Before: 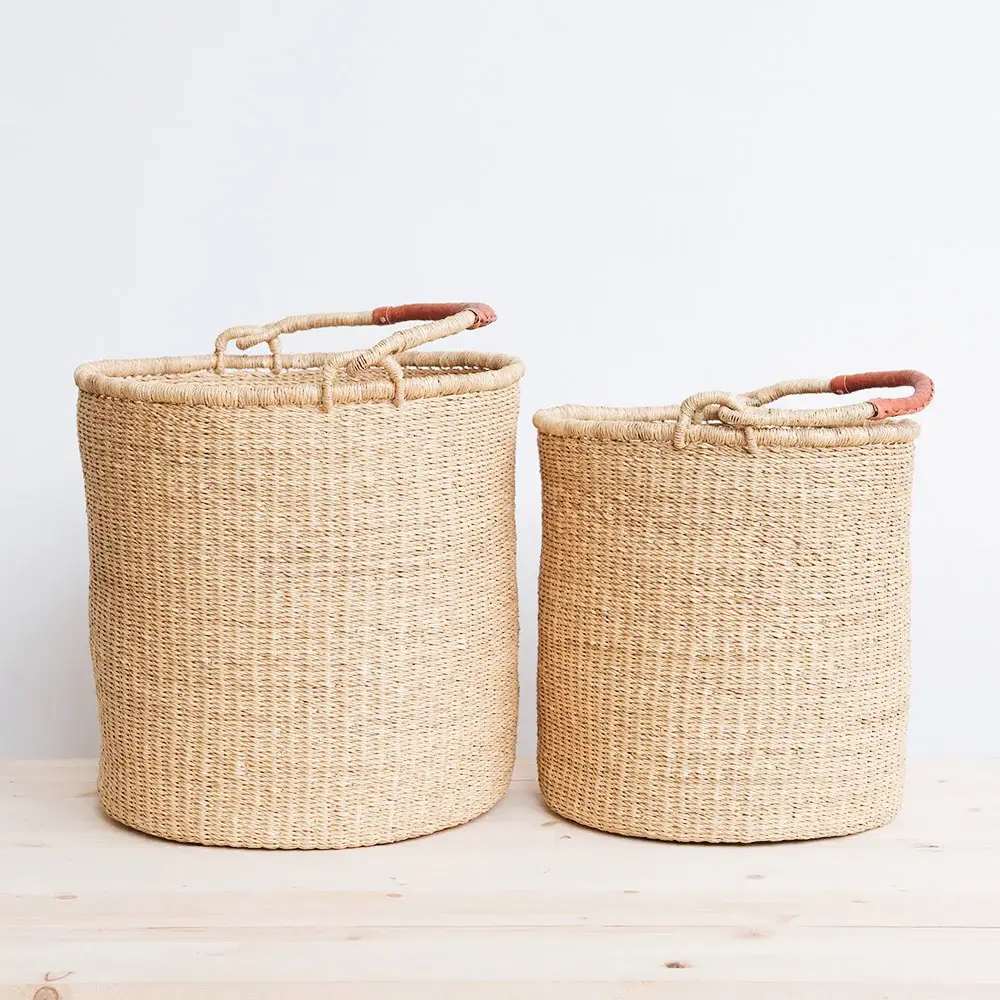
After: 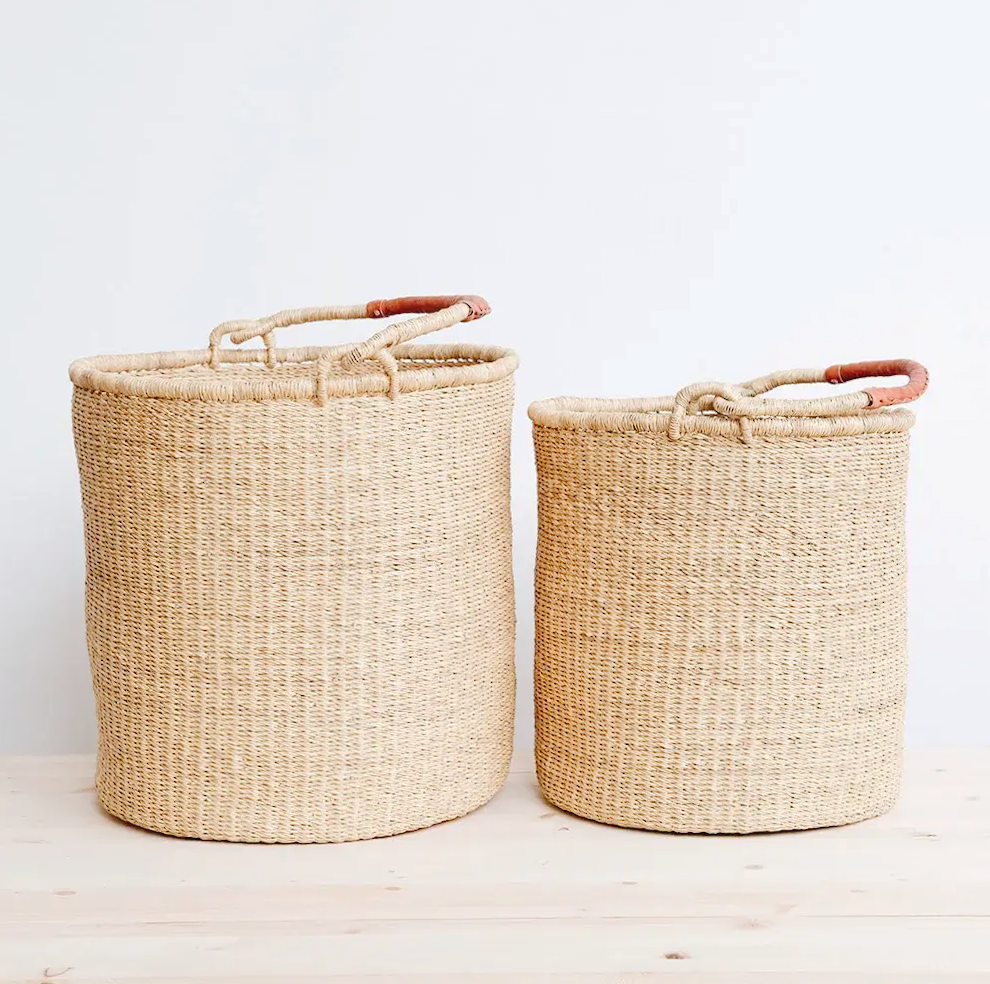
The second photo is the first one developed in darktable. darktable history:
rgb curve: curves: ch0 [(0, 0) (0.093, 0.159) (0.241, 0.265) (0.414, 0.42) (1, 1)], compensate middle gray true, preserve colors basic power
tone curve: curves: ch0 [(0, 0) (0.003, 0.048) (0.011, 0.048) (0.025, 0.048) (0.044, 0.049) (0.069, 0.048) (0.1, 0.052) (0.136, 0.071) (0.177, 0.109) (0.224, 0.157) (0.277, 0.233) (0.335, 0.32) (0.399, 0.404) (0.468, 0.496) (0.543, 0.582) (0.623, 0.653) (0.709, 0.738) (0.801, 0.811) (0.898, 0.895) (1, 1)], preserve colors none
rotate and perspective: rotation -0.45°, automatic cropping original format, crop left 0.008, crop right 0.992, crop top 0.012, crop bottom 0.988
